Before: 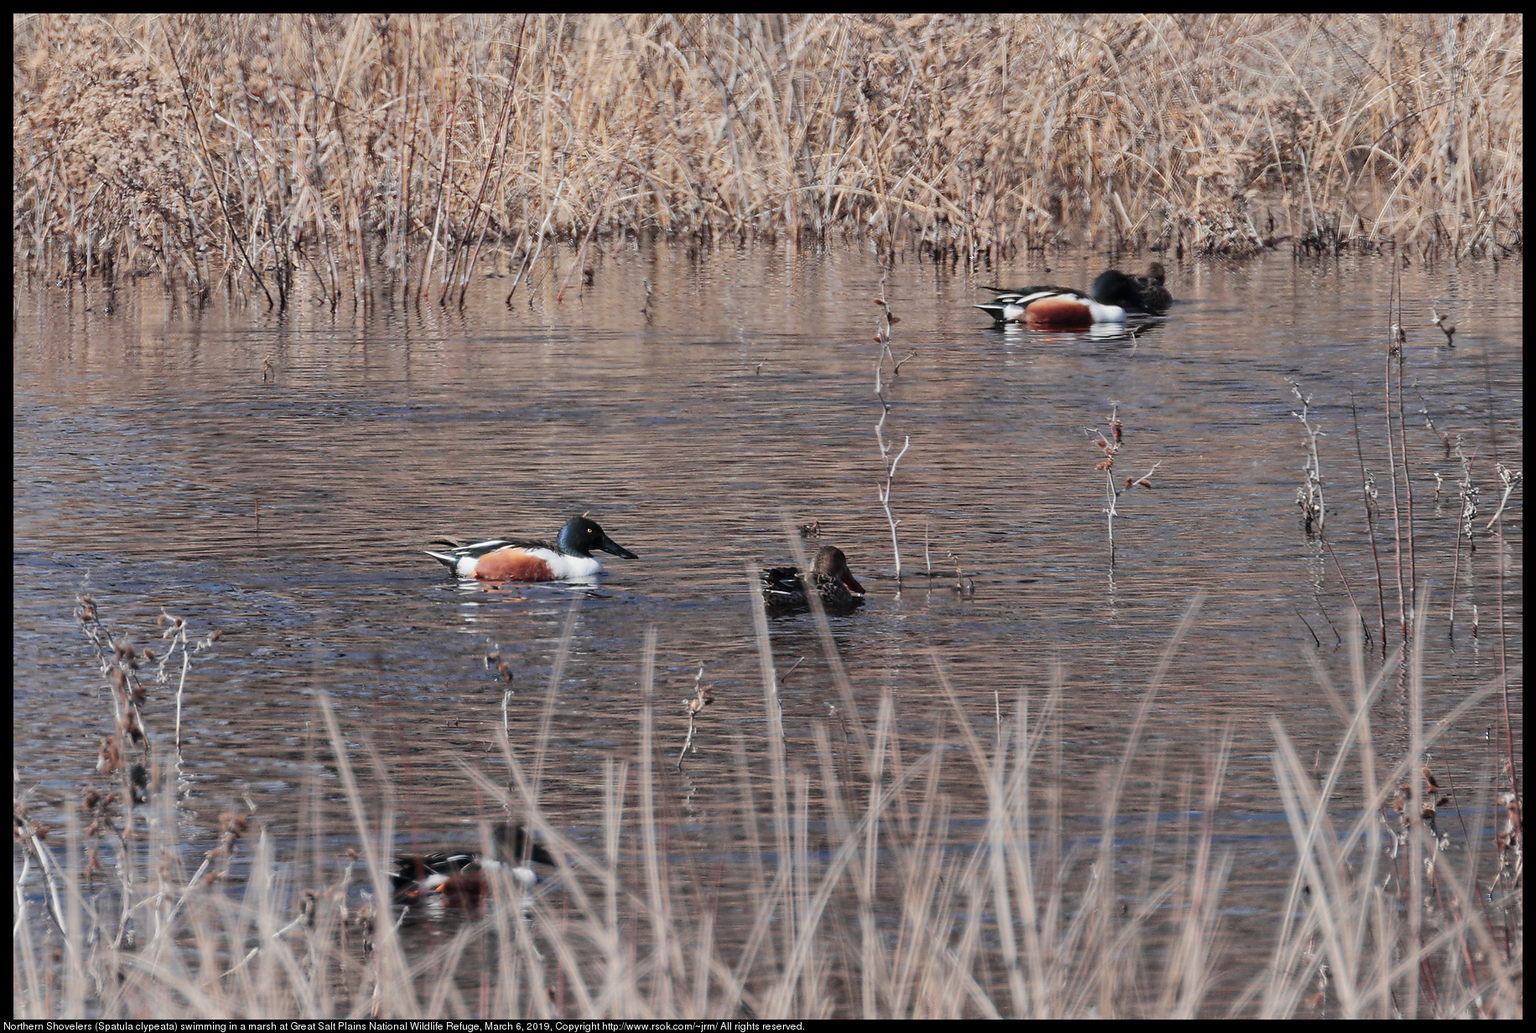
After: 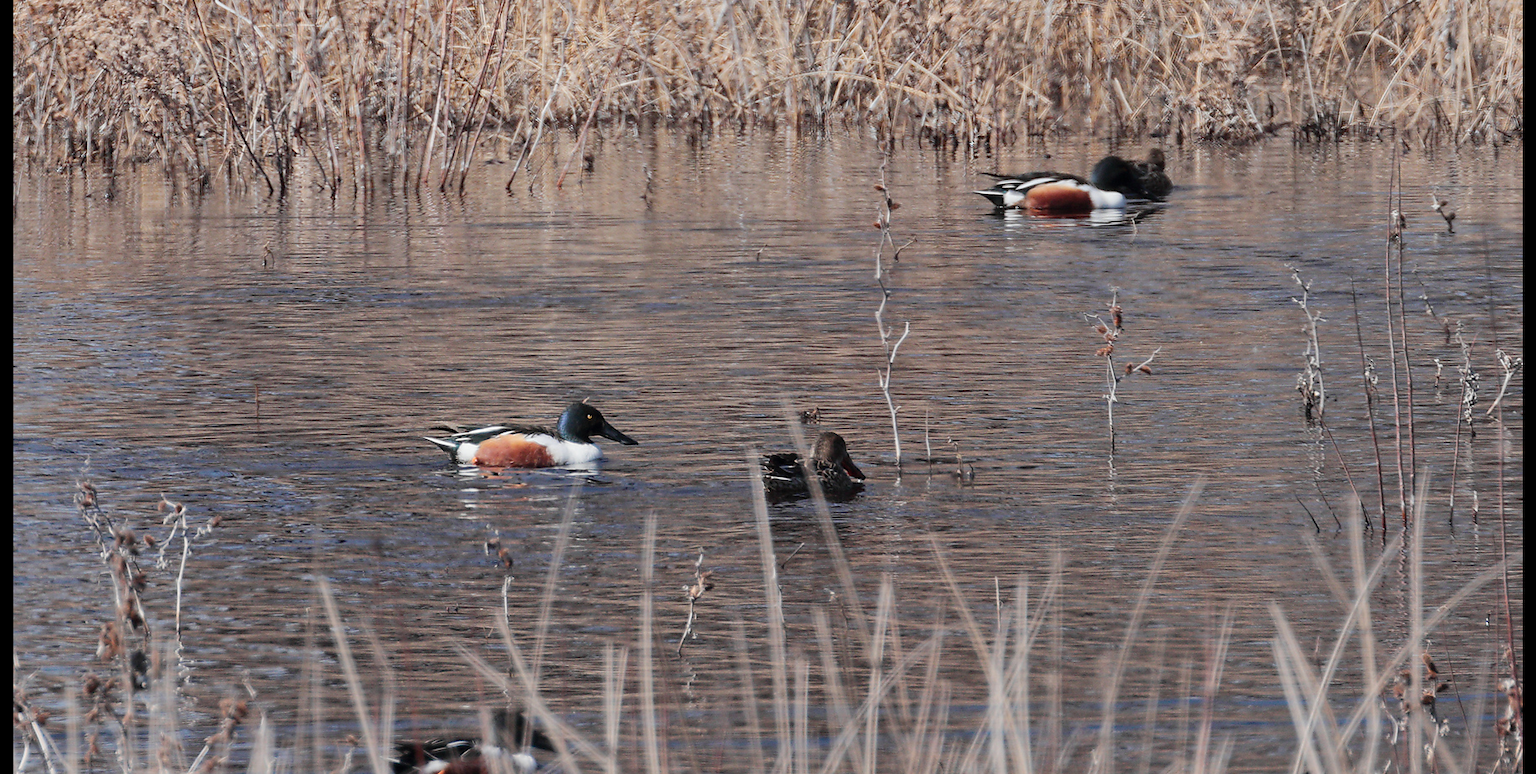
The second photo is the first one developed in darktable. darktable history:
crop: top 11.061%, bottom 13.913%
